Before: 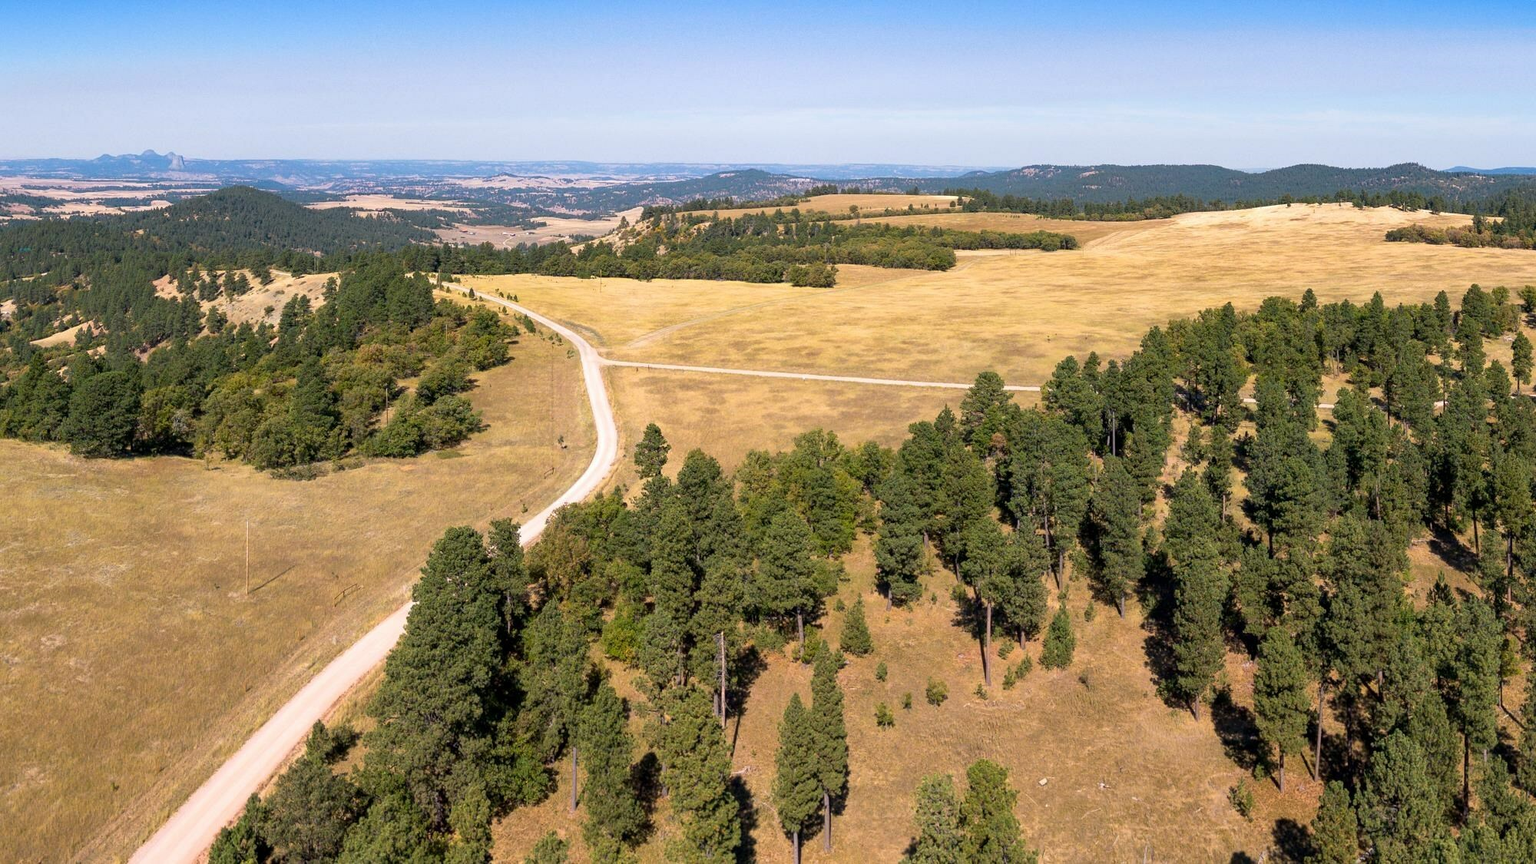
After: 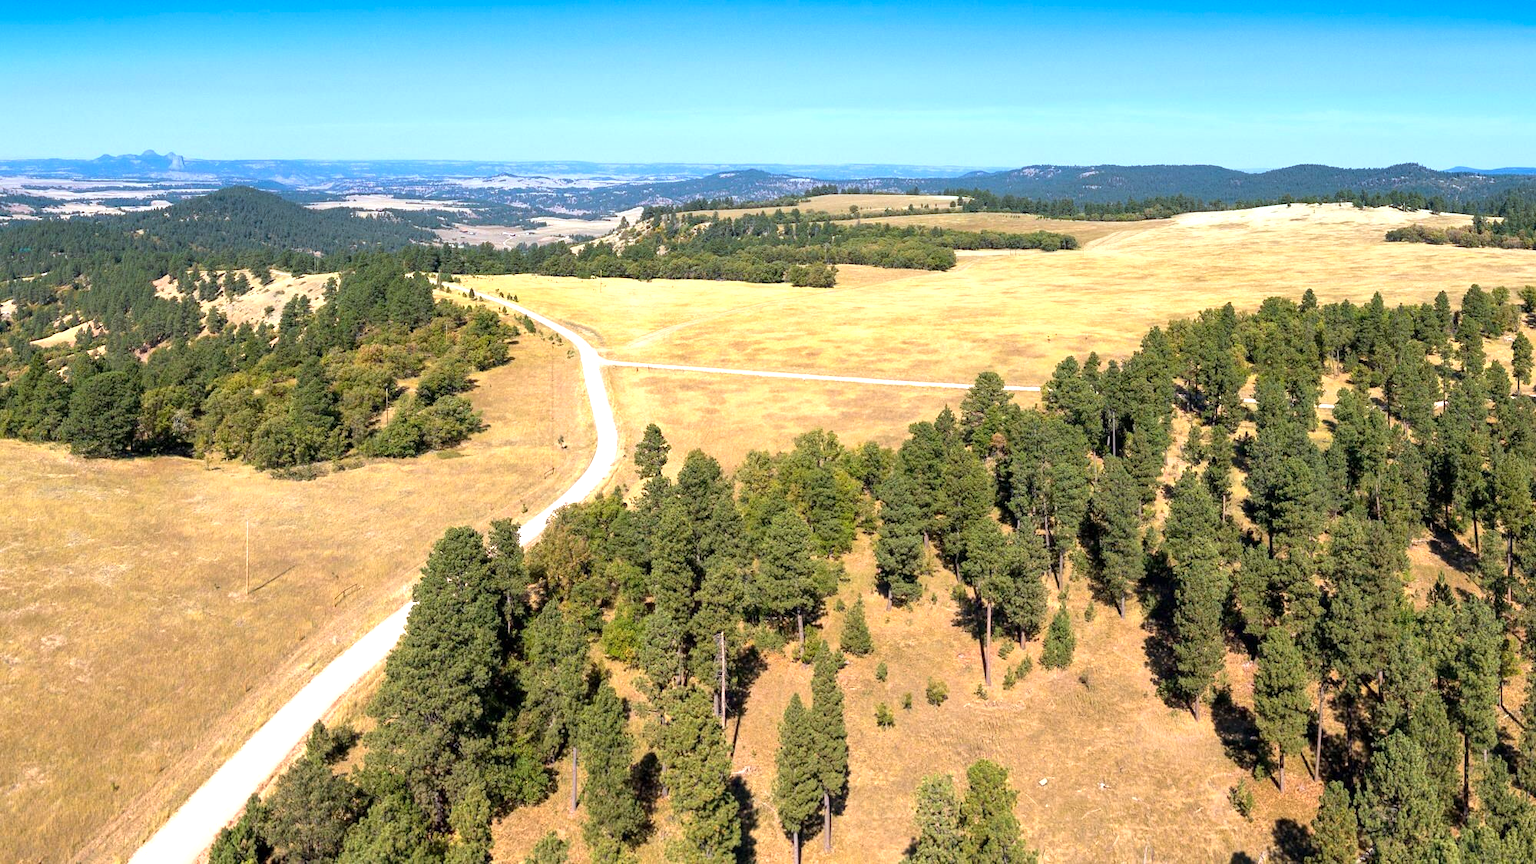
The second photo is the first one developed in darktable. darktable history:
graduated density: density 2.02 EV, hardness 44%, rotation 0.374°, offset 8.21, hue 208.8°, saturation 97%
exposure: exposure 0.74 EV, compensate highlight preservation false
shadows and highlights: shadows 12, white point adjustment 1.2, highlights -0.36, soften with gaussian
